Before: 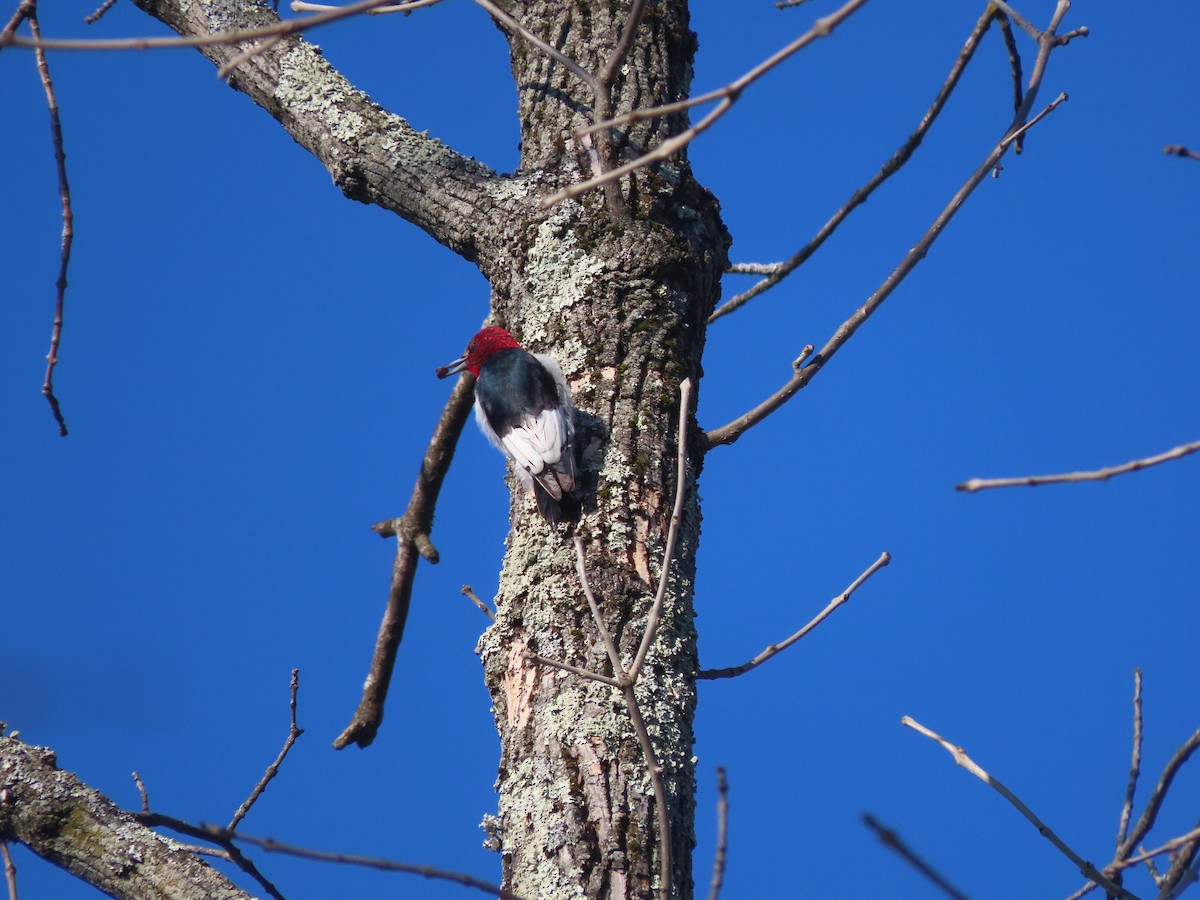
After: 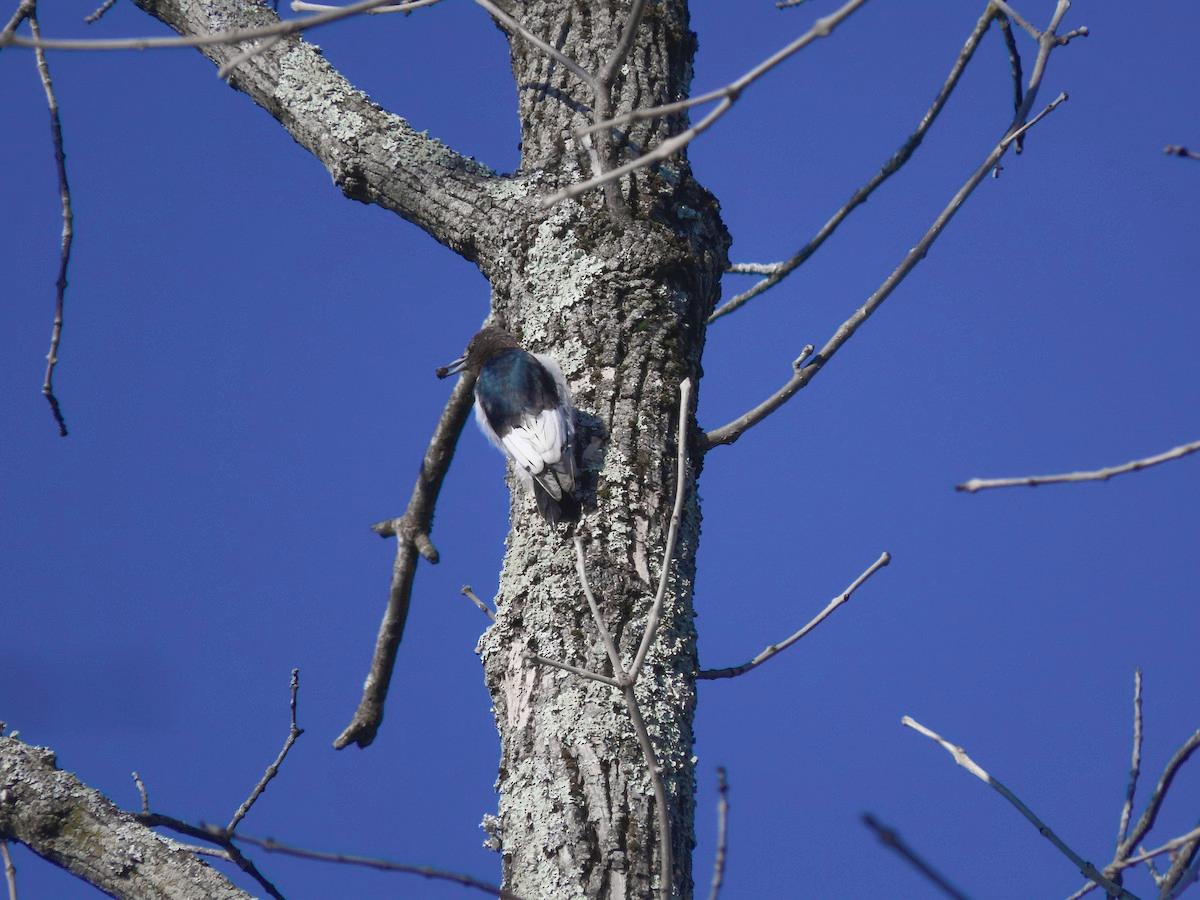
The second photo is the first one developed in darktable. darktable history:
color balance rgb: perceptual saturation grading › global saturation 20%, perceptual saturation grading › highlights -25%, perceptual saturation grading › shadows 50.52%, global vibrance 40.24%
shadows and highlights: on, module defaults
color zones: curves: ch0 [(0, 0.487) (0.241, 0.395) (0.434, 0.373) (0.658, 0.412) (0.838, 0.487)]; ch1 [(0, 0) (0.053, 0.053) (0.211, 0.202) (0.579, 0.259) (0.781, 0.241)]
tone curve: curves: ch0 [(0, 0.021) (0.059, 0.053) (0.197, 0.191) (0.32, 0.311) (0.495, 0.505) (0.725, 0.731) (0.89, 0.919) (1, 1)]; ch1 [(0, 0) (0.094, 0.081) (0.285, 0.299) (0.401, 0.424) (0.453, 0.439) (0.495, 0.496) (0.54, 0.55) (0.615, 0.637) (0.657, 0.683) (1, 1)]; ch2 [(0, 0) (0.257, 0.217) (0.43, 0.421) (0.498, 0.507) (0.547, 0.539) (0.595, 0.56) (0.644, 0.599) (1, 1)], color space Lab, independent channels, preserve colors none
white balance: red 0.98, blue 1.034
contrast brightness saturation: contrast 0.05, brightness 0.06, saturation 0.01
